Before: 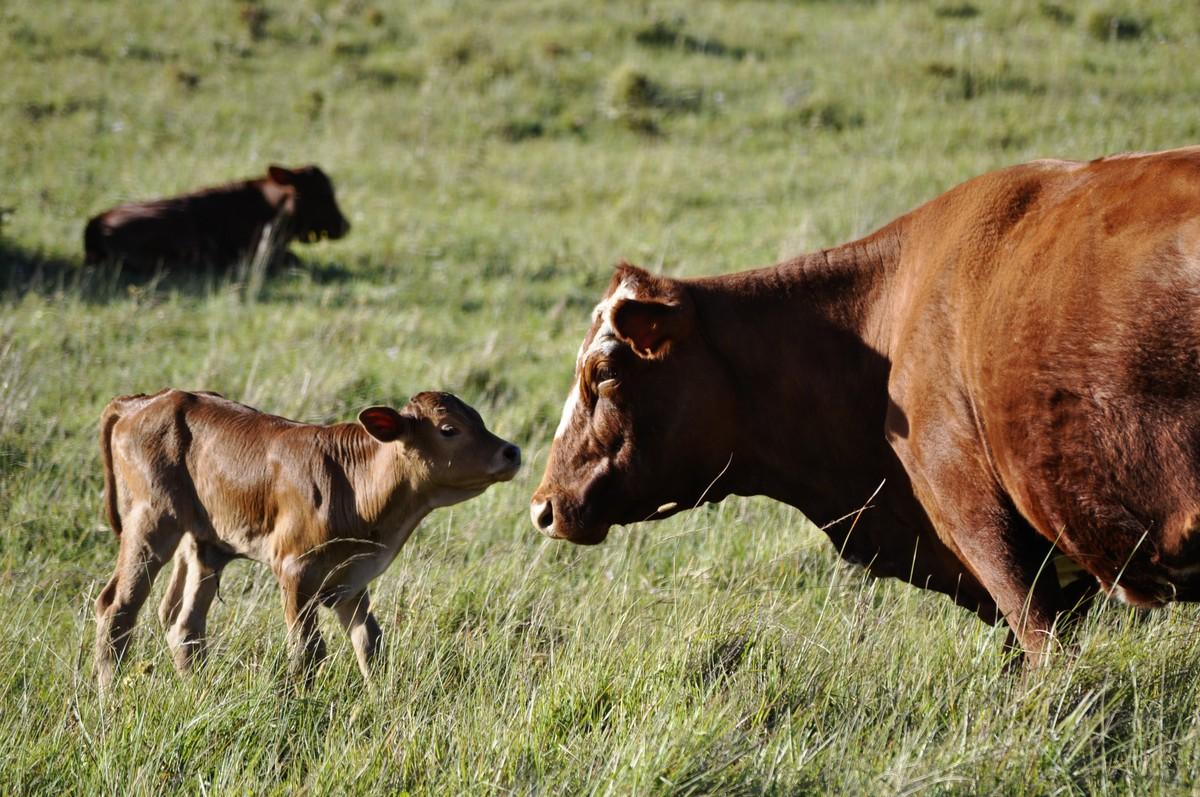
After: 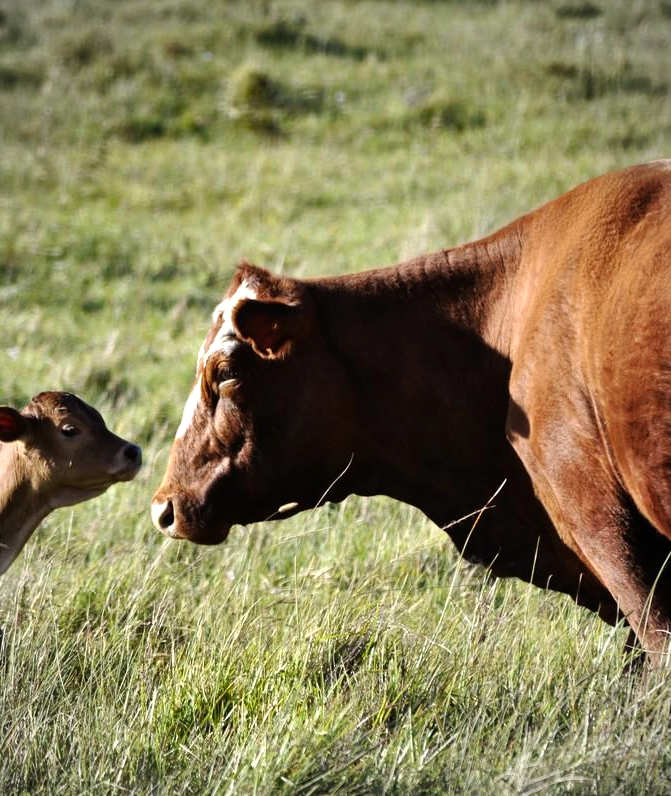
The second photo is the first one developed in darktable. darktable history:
crop: left 31.601%, top 0.02%, right 11.889%
vignetting: fall-off start 79.74%, brightness -0.287
shadows and highlights: shadows 20.83, highlights -81.01, highlights color adjustment 77.75%, soften with gaussian
tone equalizer: -8 EV -0.4 EV, -7 EV -0.357 EV, -6 EV -0.333 EV, -5 EV -0.199 EV, -3 EV 0.225 EV, -2 EV 0.344 EV, -1 EV 0.413 EV, +0 EV 0.394 EV
